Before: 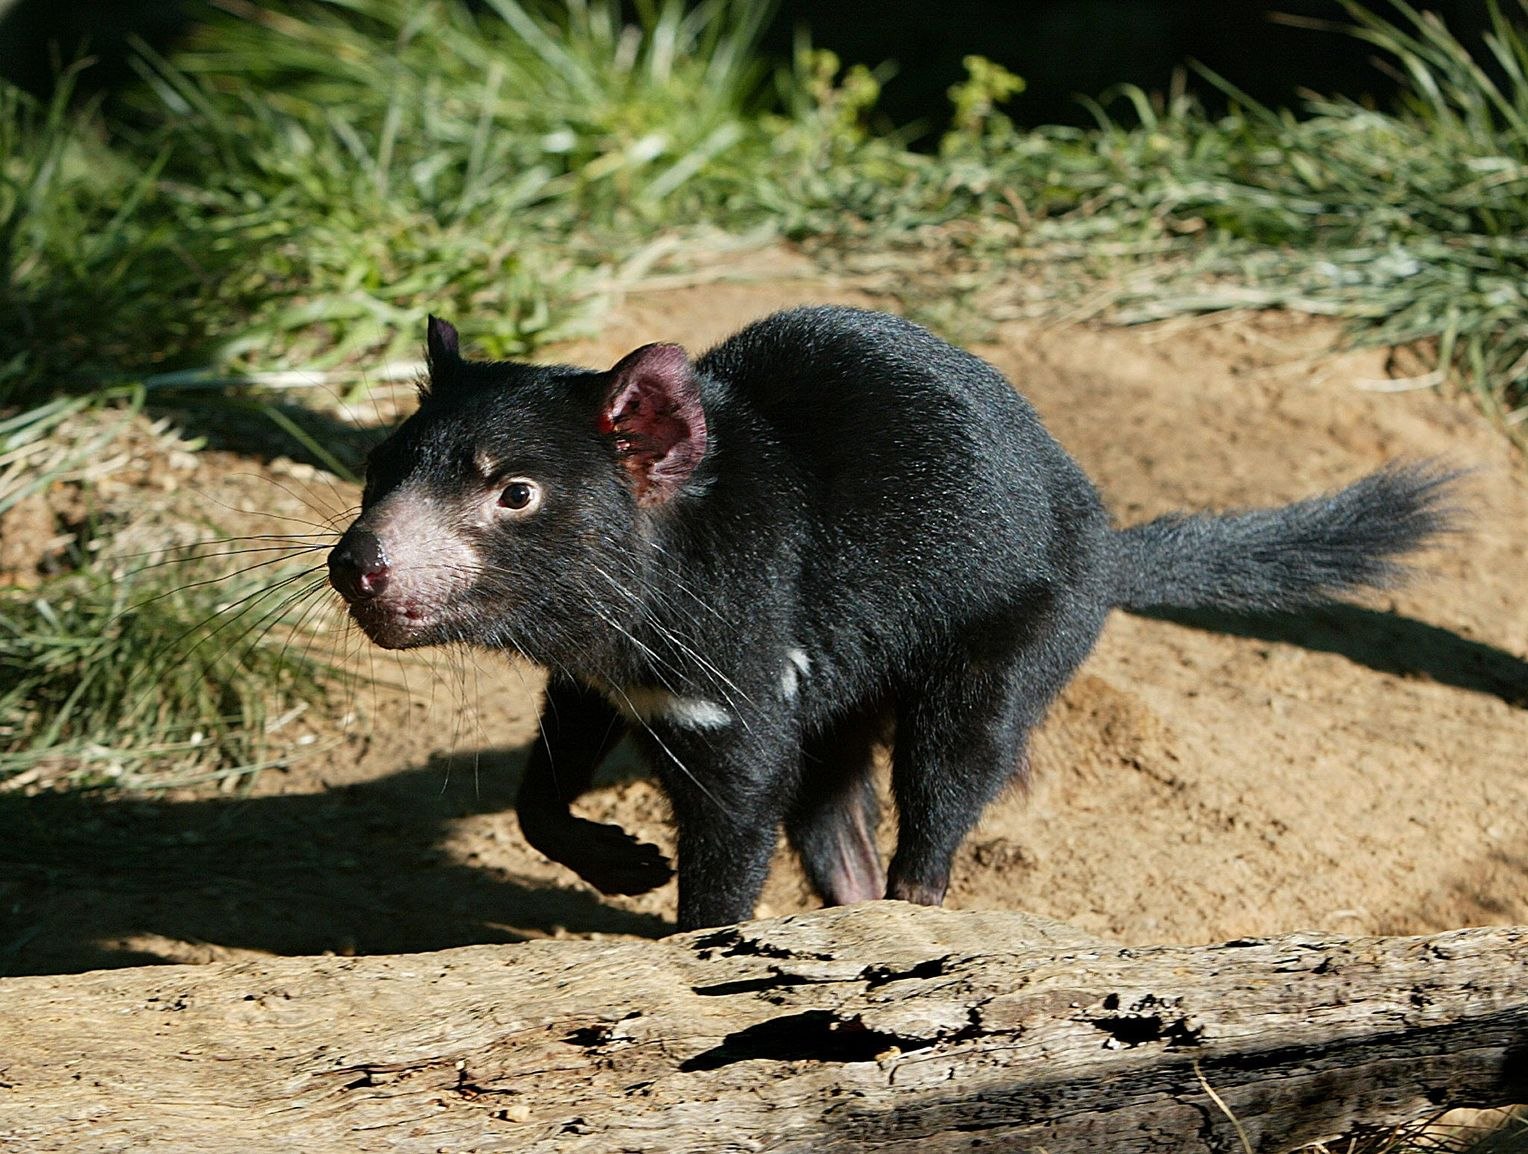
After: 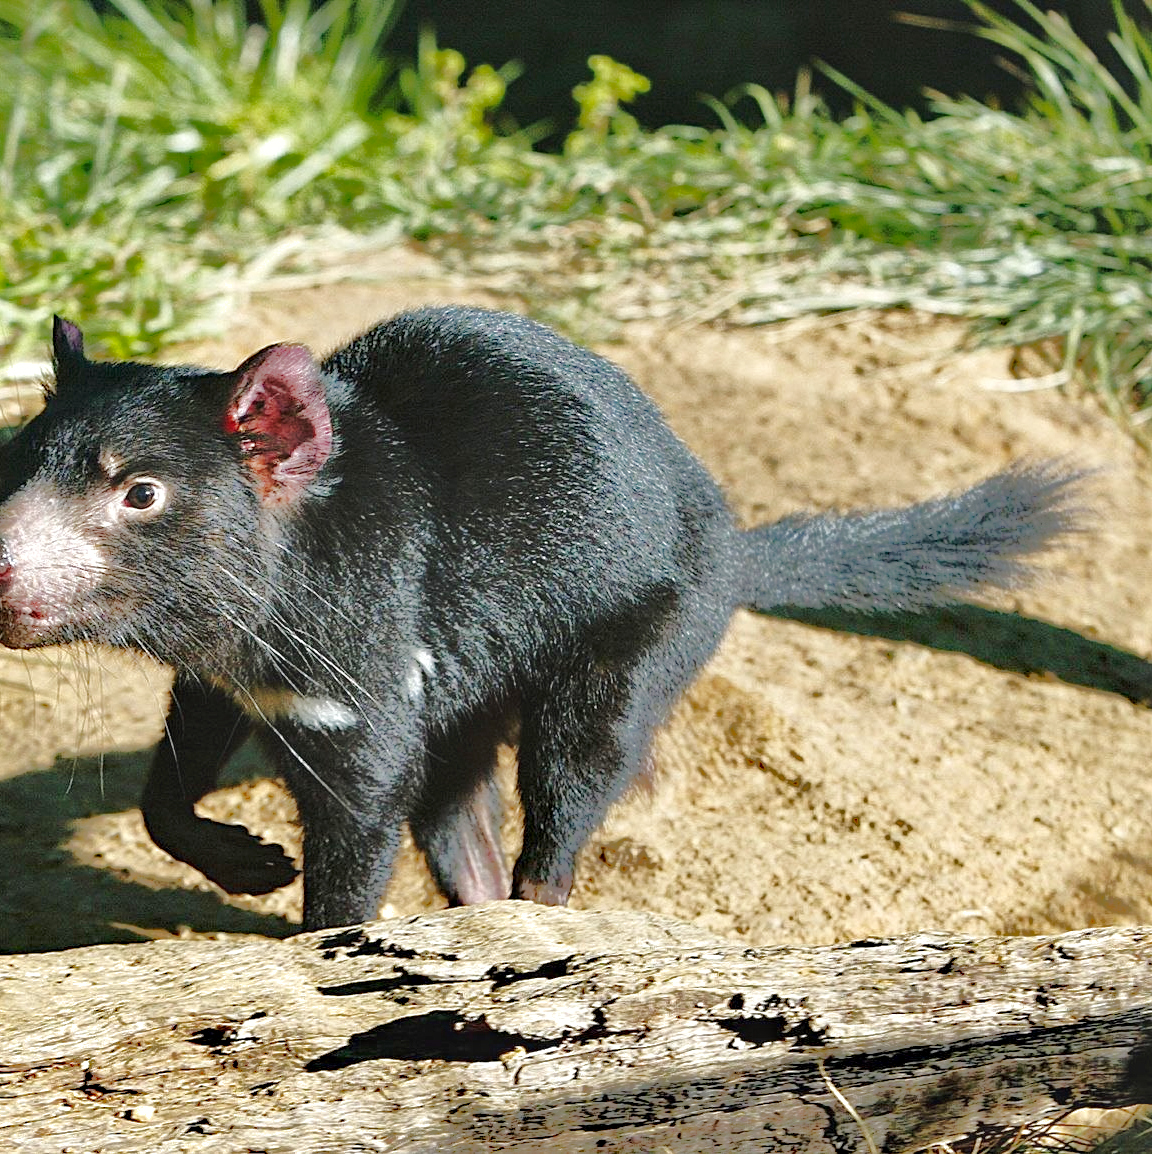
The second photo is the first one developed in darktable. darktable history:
base curve: curves: ch0 [(0, 0.007) (0.028, 0.063) (0.121, 0.311) (0.46, 0.743) (0.859, 0.957) (1, 1)], fusion 1, preserve colors none
shadows and highlights: shadows 25.75, highlights -71.07, highlights color adjustment 55.72%
crop and rotate: left 24.561%
